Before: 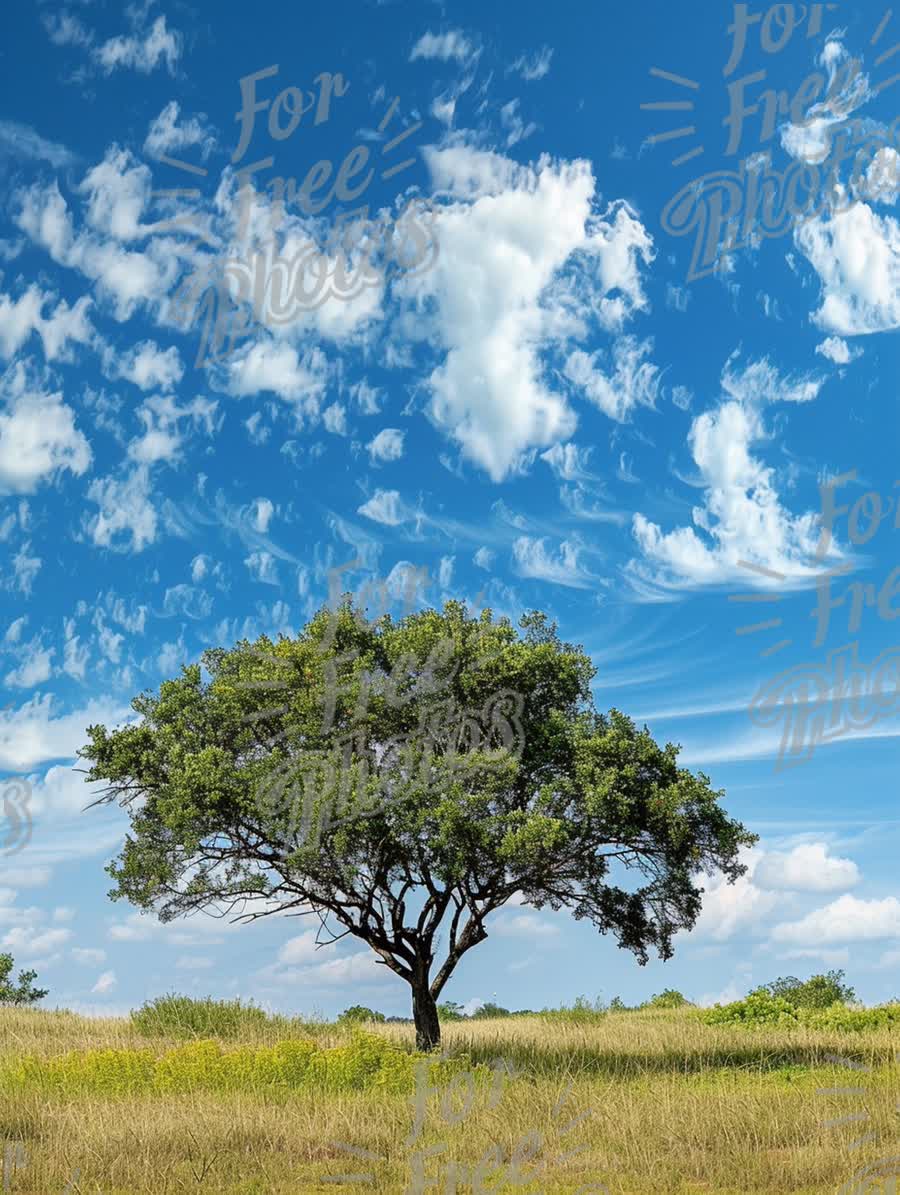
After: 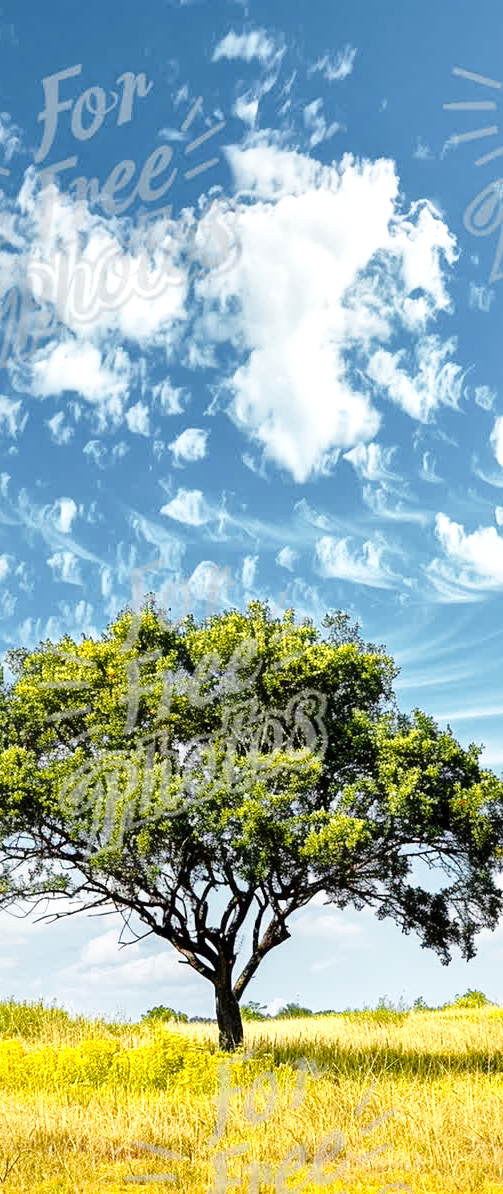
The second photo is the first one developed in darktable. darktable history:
local contrast: mode bilateral grid, contrast 19, coarseness 50, detail 144%, midtone range 0.2
crop: left 21.973%, right 22.103%, bottom 0.005%
base curve: curves: ch0 [(0, 0) (0.028, 0.03) (0.121, 0.232) (0.46, 0.748) (0.859, 0.968) (1, 1)], preserve colors none
color zones: curves: ch0 [(0, 0.511) (0.143, 0.531) (0.286, 0.56) (0.429, 0.5) (0.571, 0.5) (0.714, 0.5) (0.857, 0.5) (1, 0.5)]; ch1 [(0, 0.525) (0.143, 0.705) (0.286, 0.715) (0.429, 0.35) (0.571, 0.35) (0.714, 0.35) (0.857, 0.4) (1, 0.4)]; ch2 [(0, 0.572) (0.143, 0.512) (0.286, 0.473) (0.429, 0.45) (0.571, 0.5) (0.714, 0.5) (0.857, 0.518) (1, 0.518)]
